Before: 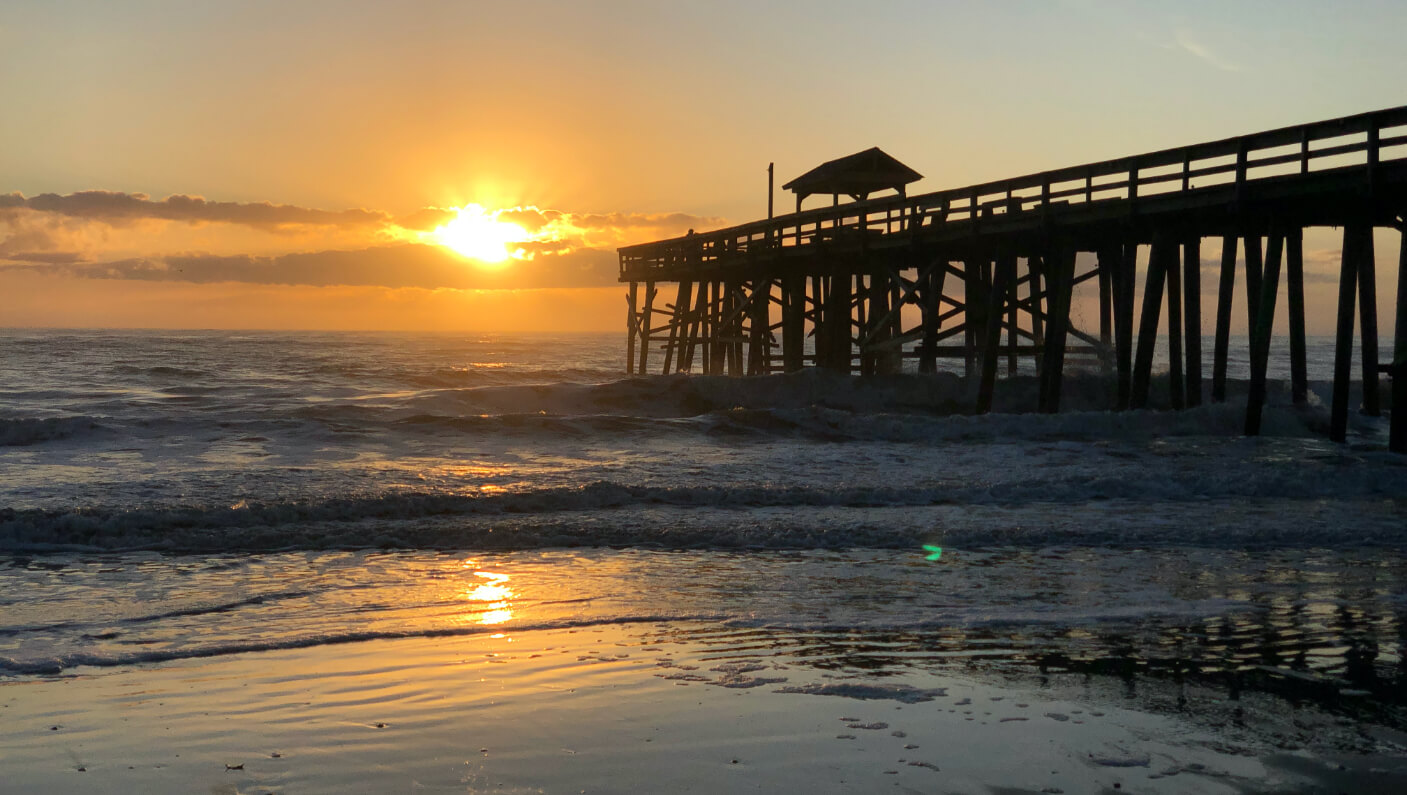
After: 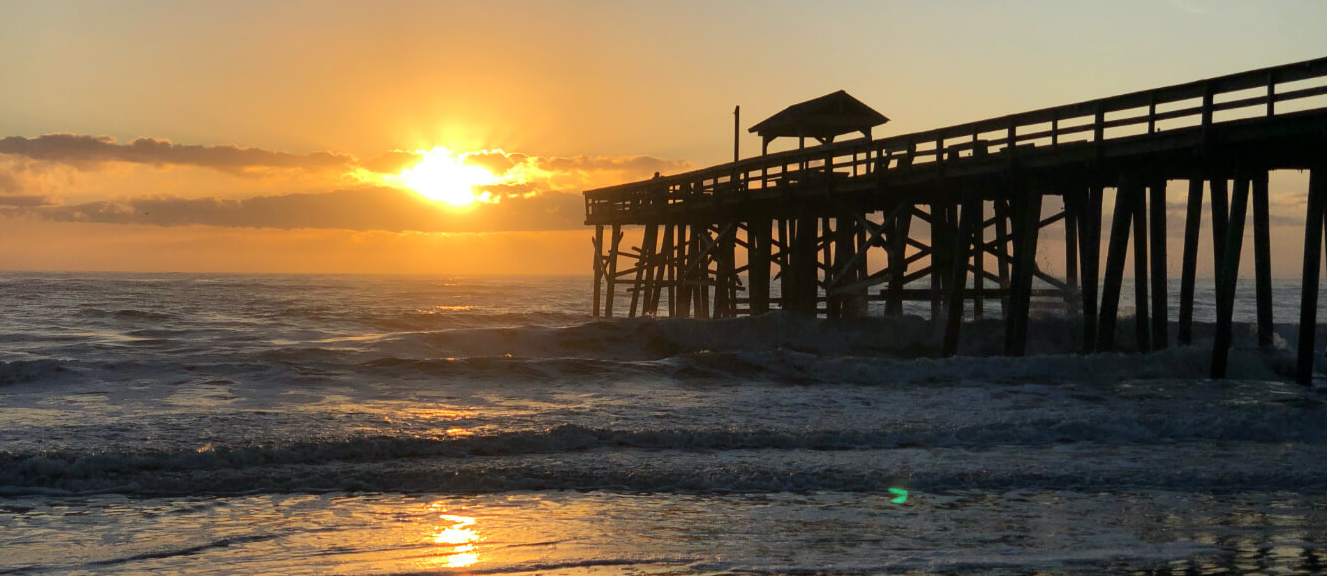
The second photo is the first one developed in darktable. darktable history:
crop: left 2.431%, top 7.238%, right 3.199%, bottom 20.244%
